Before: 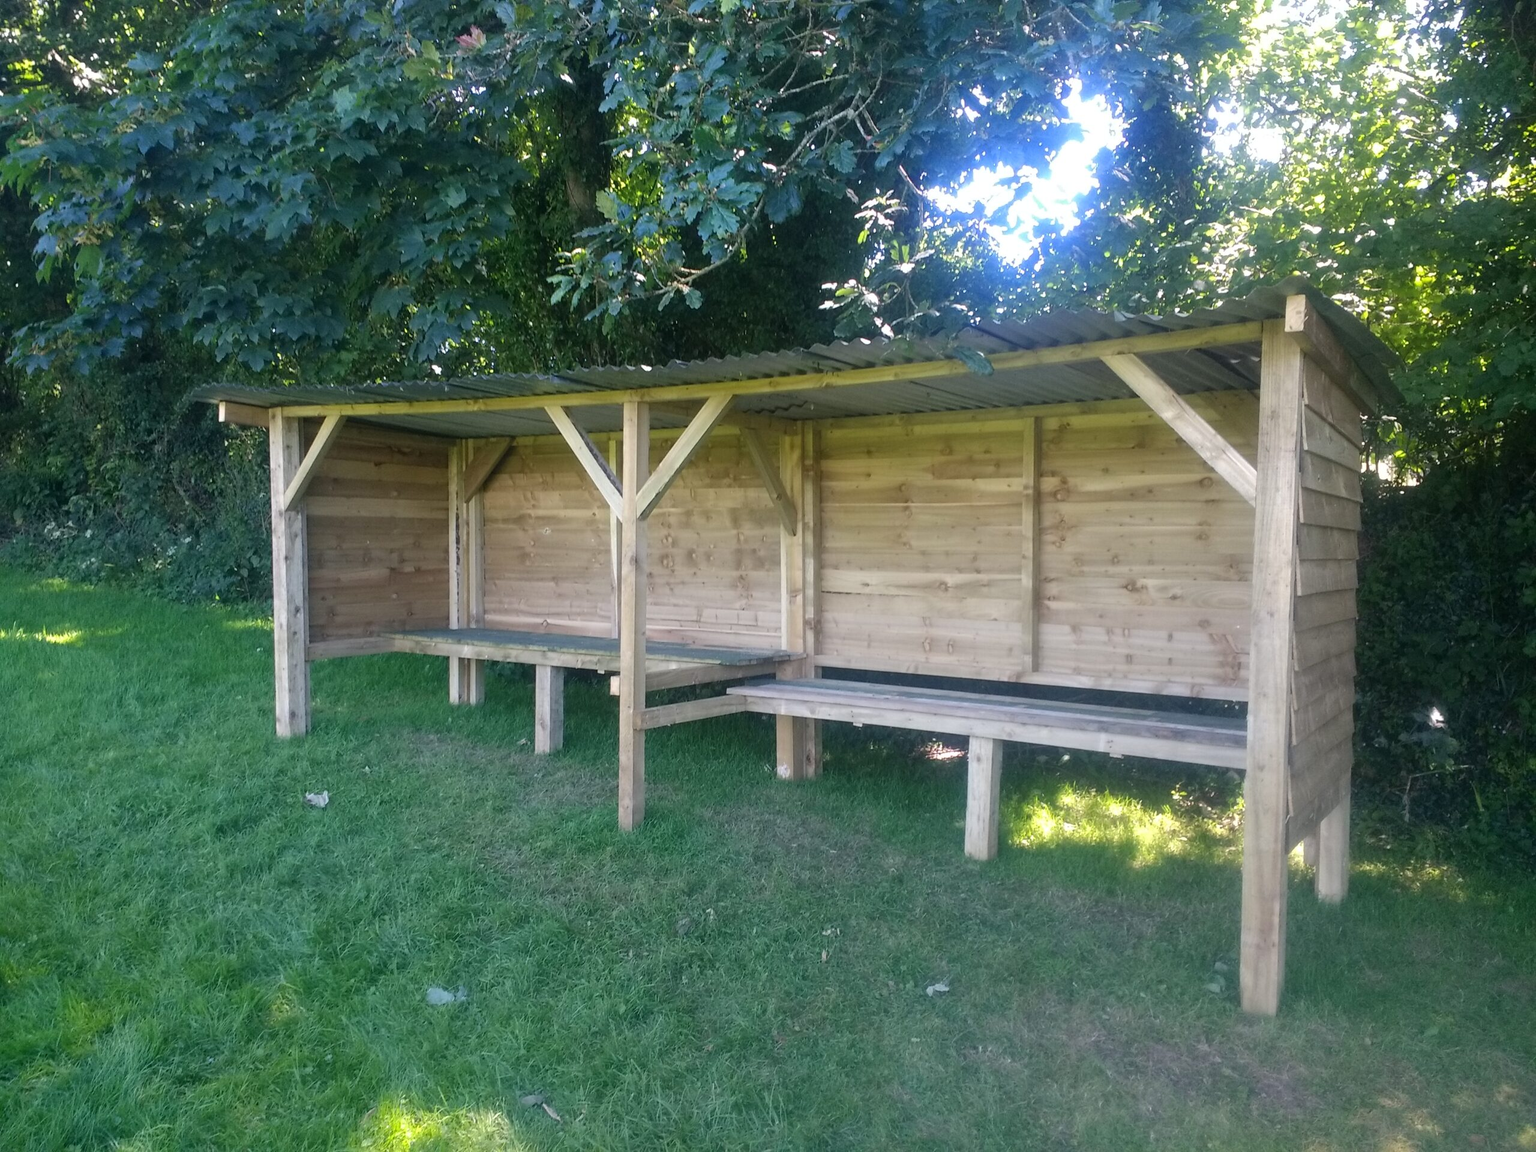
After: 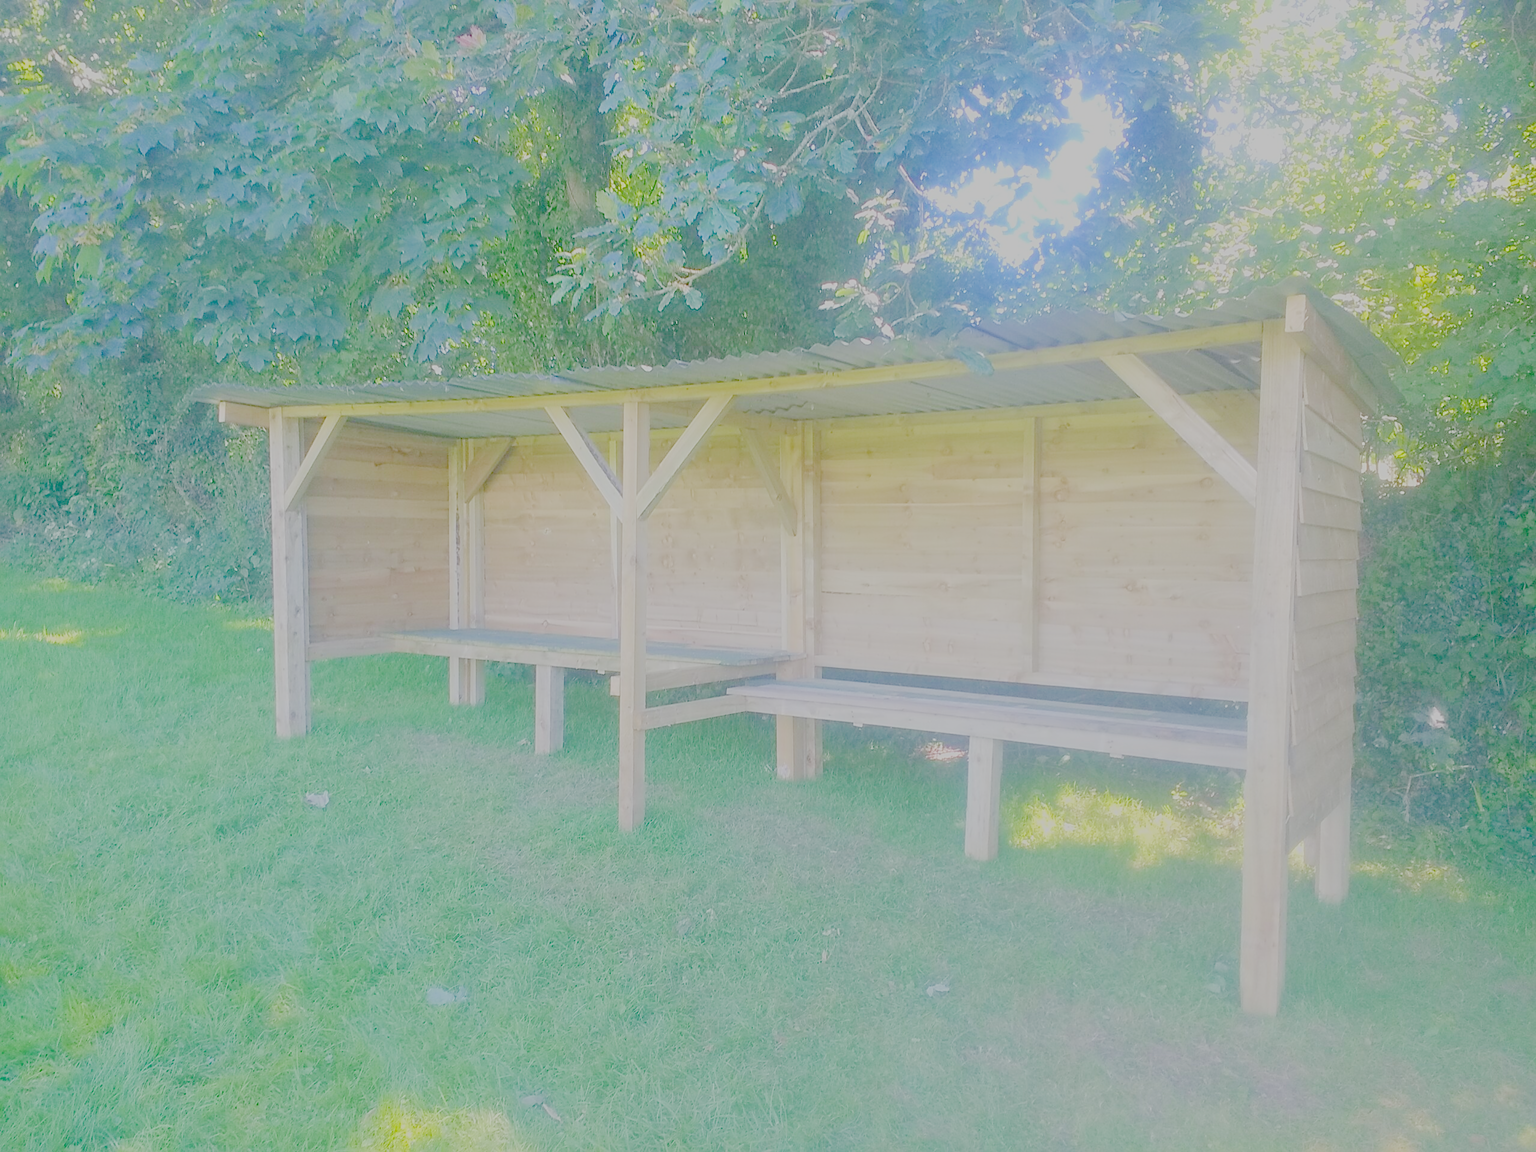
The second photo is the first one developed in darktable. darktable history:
sharpen: on, module defaults
white balance: red 1, blue 1
filmic rgb: black relative exposure -14 EV, white relative exposure 8 EV, threshold 3 EV, hardness 3.74, latitude 50%, contrast 0.5, color science v5 (2021), contrast in shadows safe, contrast in highlights safe
color balance rgb: global vibrance -1%
exposure: exposure 1.089 EV
